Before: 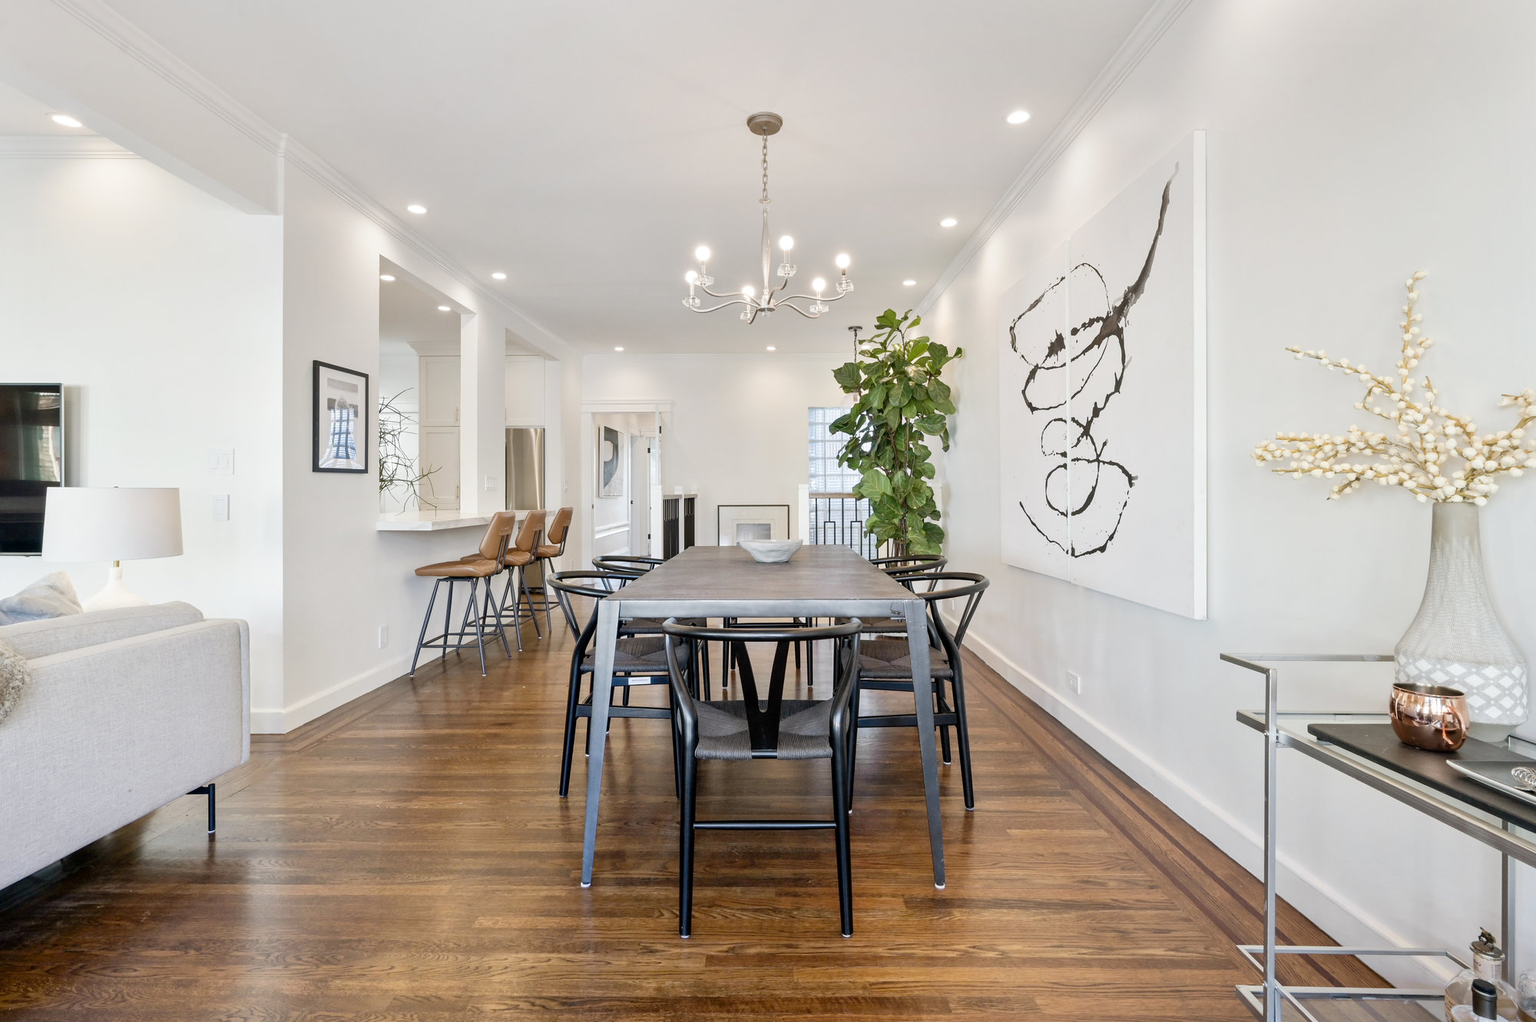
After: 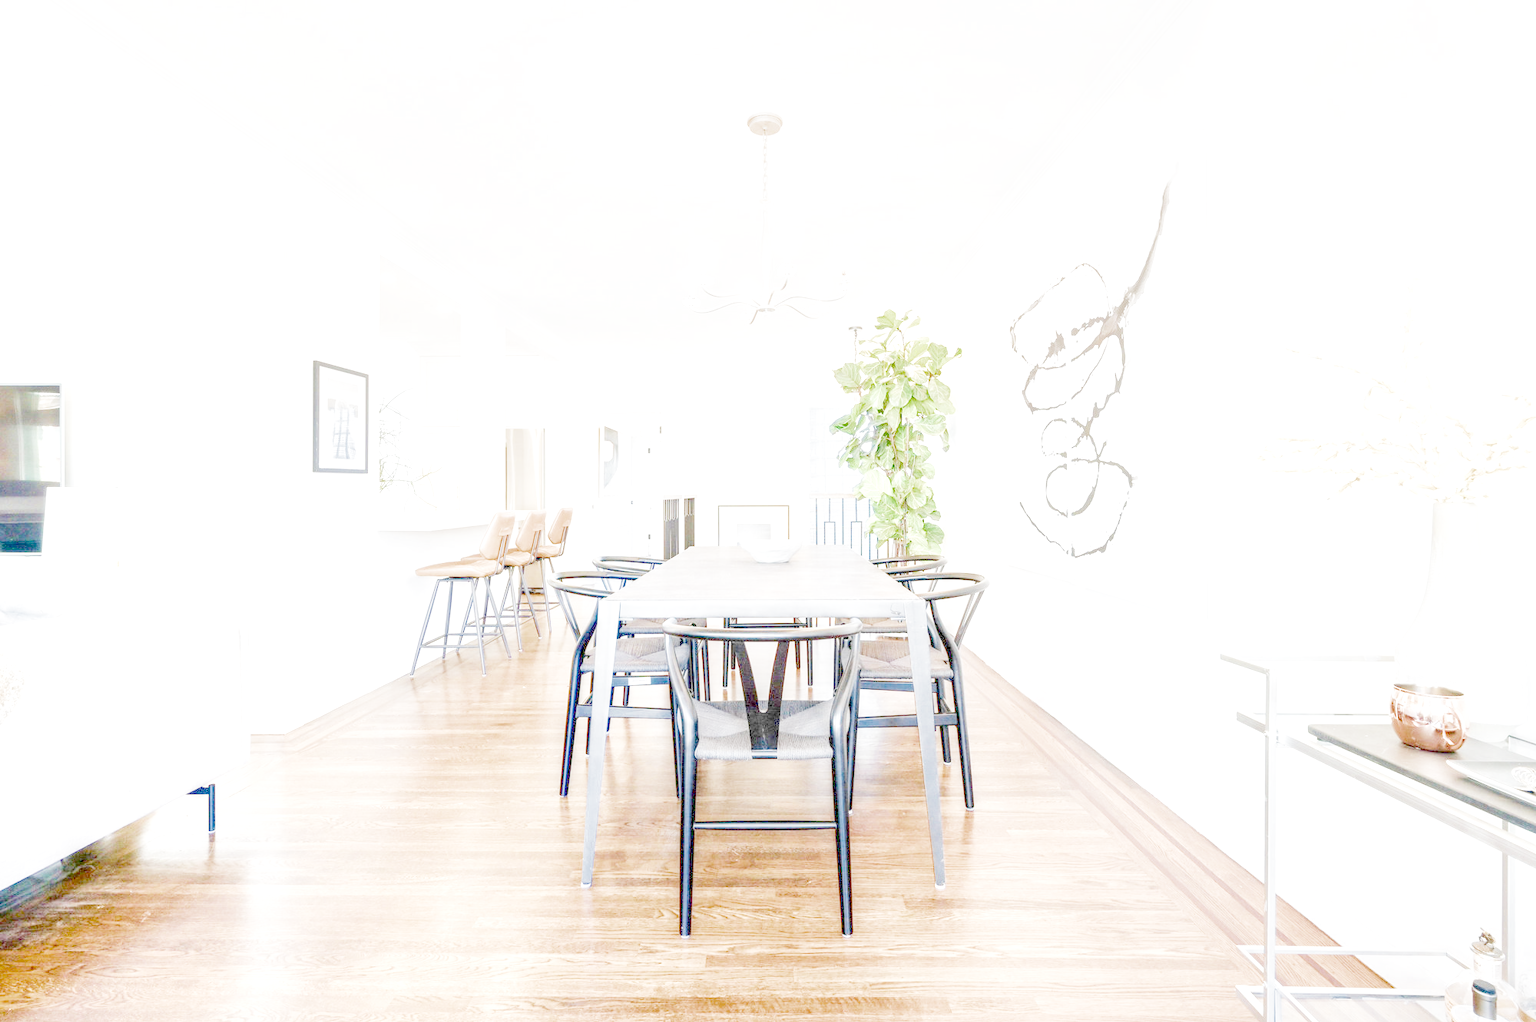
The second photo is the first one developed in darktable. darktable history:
exposure: exposure 0.6 EV, compensate highlight preservation false
local contrast: highlights 20%, detail 150%
color balance: output saturation 120%
filmic rgb: middle gray luminance 4.29%, black relative exposure -13 EV, white relative exposure 5 EV, threshold 6 EV, target black luminance 0%, hardness 5.19, latitude 59.69%, contrast 0.767, highlights saturation mix 5%, shadows ↔ highlights balance 25.95%, add noise in highlights 0, color science v3 (2019), use custom middle-gray values true, iterations of high-quality reconstruction 0, contrast in highlights soft, enable highlight reconstruction true
